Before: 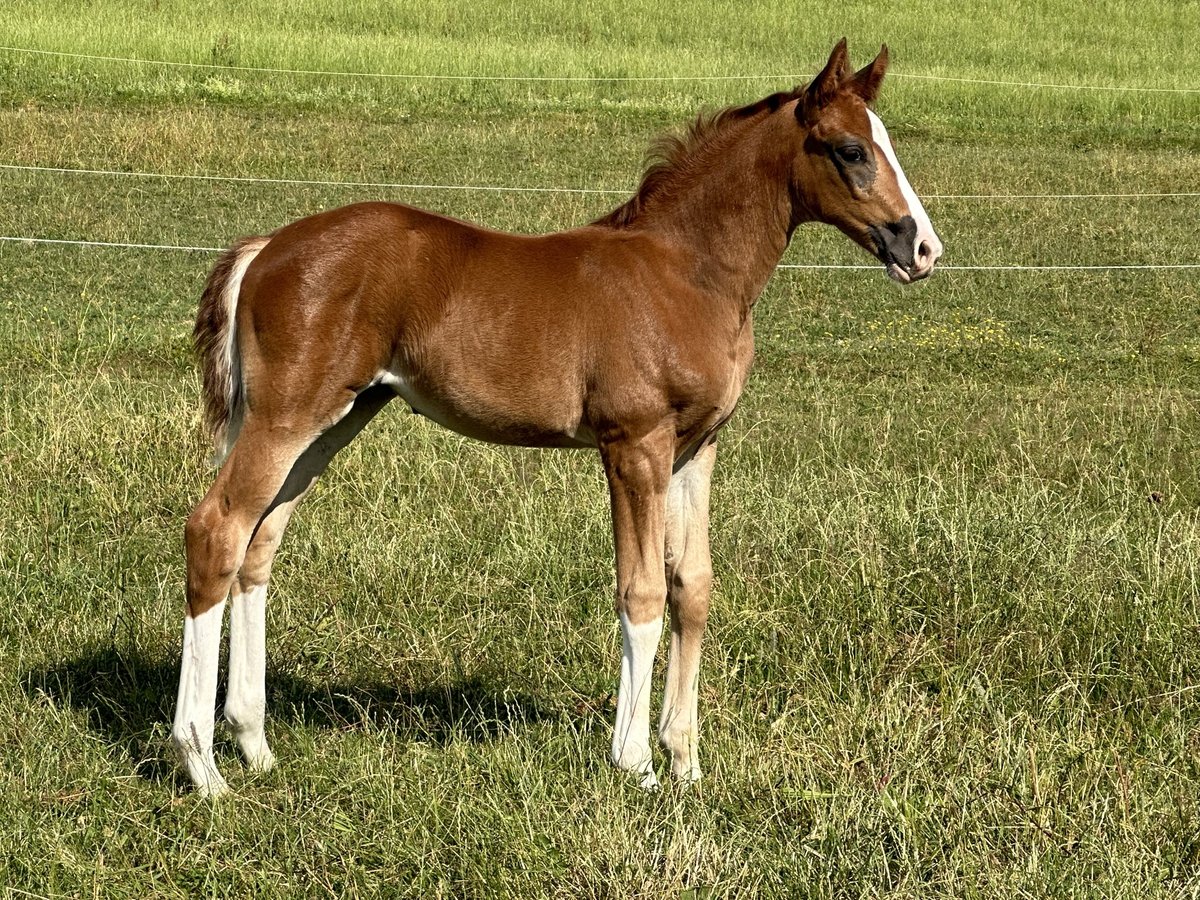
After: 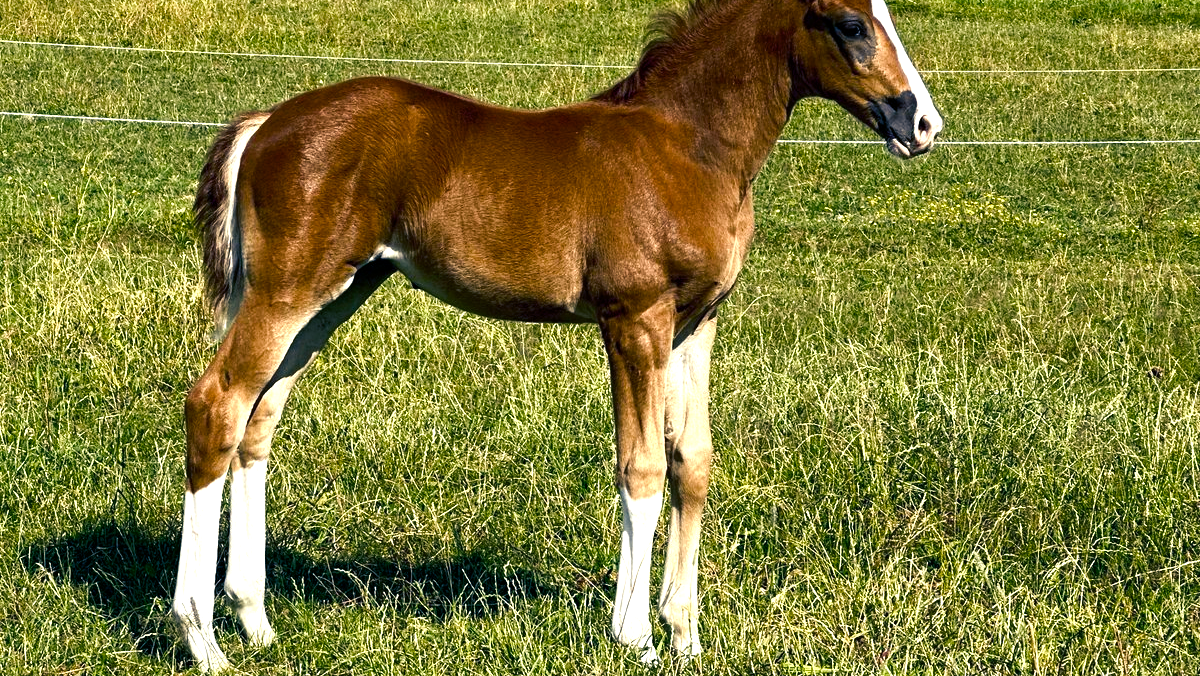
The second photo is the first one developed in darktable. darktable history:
color balance rgb: shadows lift › luminance -40.96%, shadows lift › chroma 13.901%, shadows lift › hue 260.68°, perceptual saturation grading › global saturation 27.982%, perceptual saturation grading › highlights -25.719%, perceptual saturation grading › mid-tones 25.607%, perceptual saturation grading › shadows 50.187%, perceptual brilliance grading › global brilliance -5.722%, perceptual brilliance grading › highlights 24.071%, perceptual brilliance grading › mid-tones 7.418%, perceptual brilliance grading › shadows -4.846%
crop: top 13.978%, bottom 10.831%
